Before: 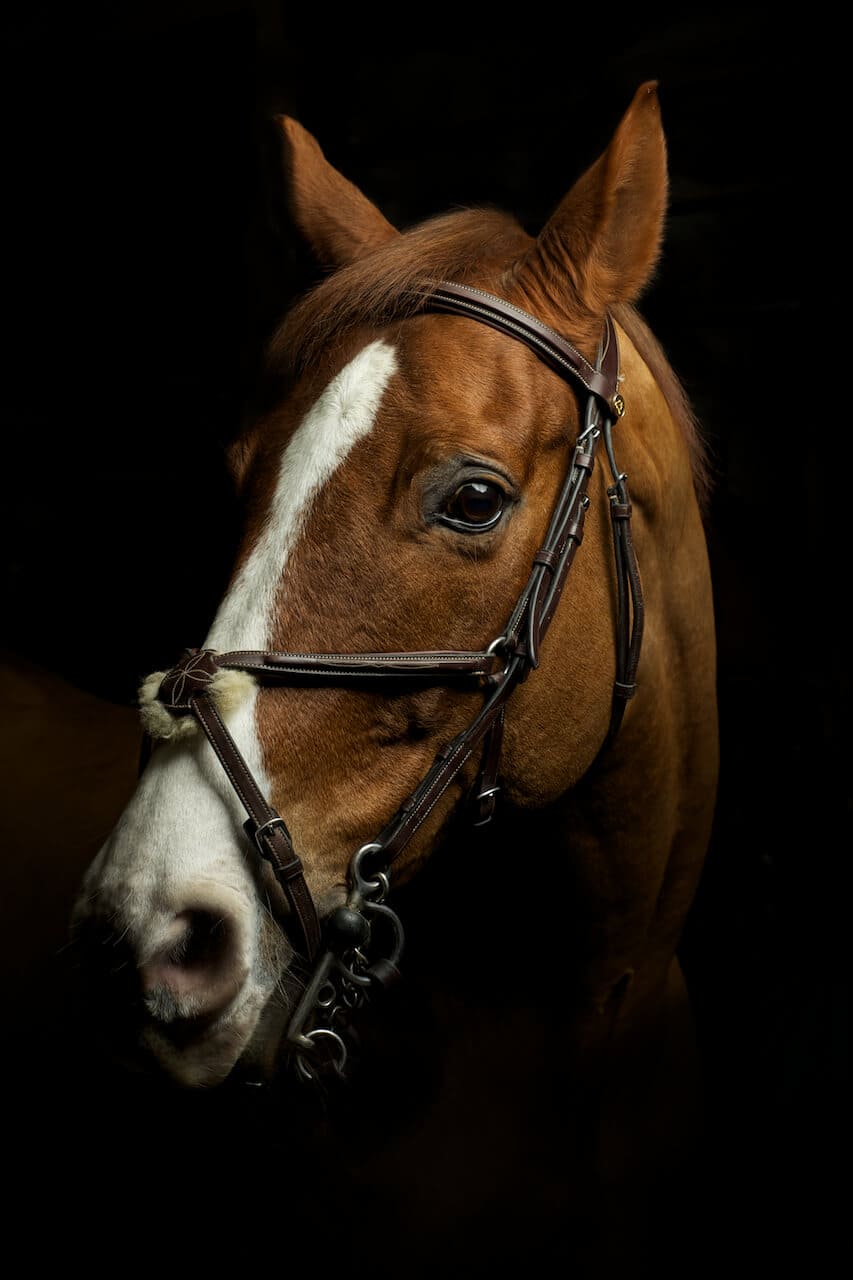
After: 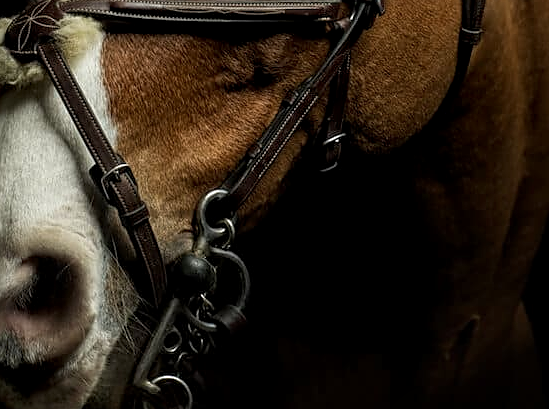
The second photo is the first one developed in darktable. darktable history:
local contrast: on, module defaults
sharpen: on, module defaults
crop: left 18.091%, top 51.13%, right 17.525%, bottom 16.85%
